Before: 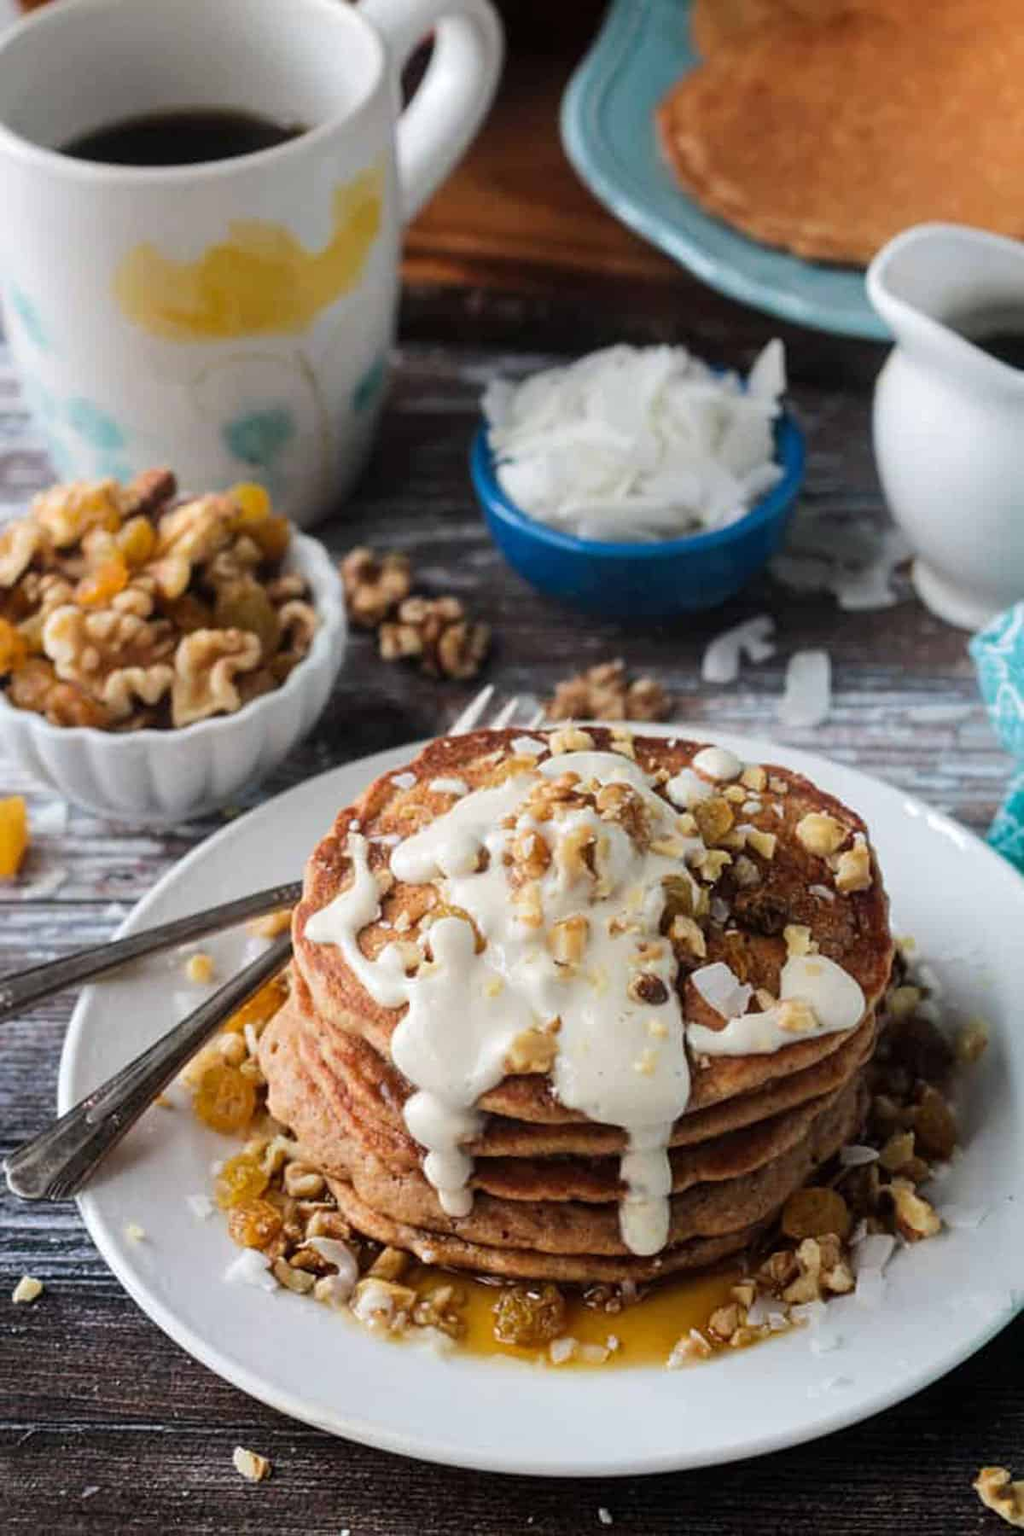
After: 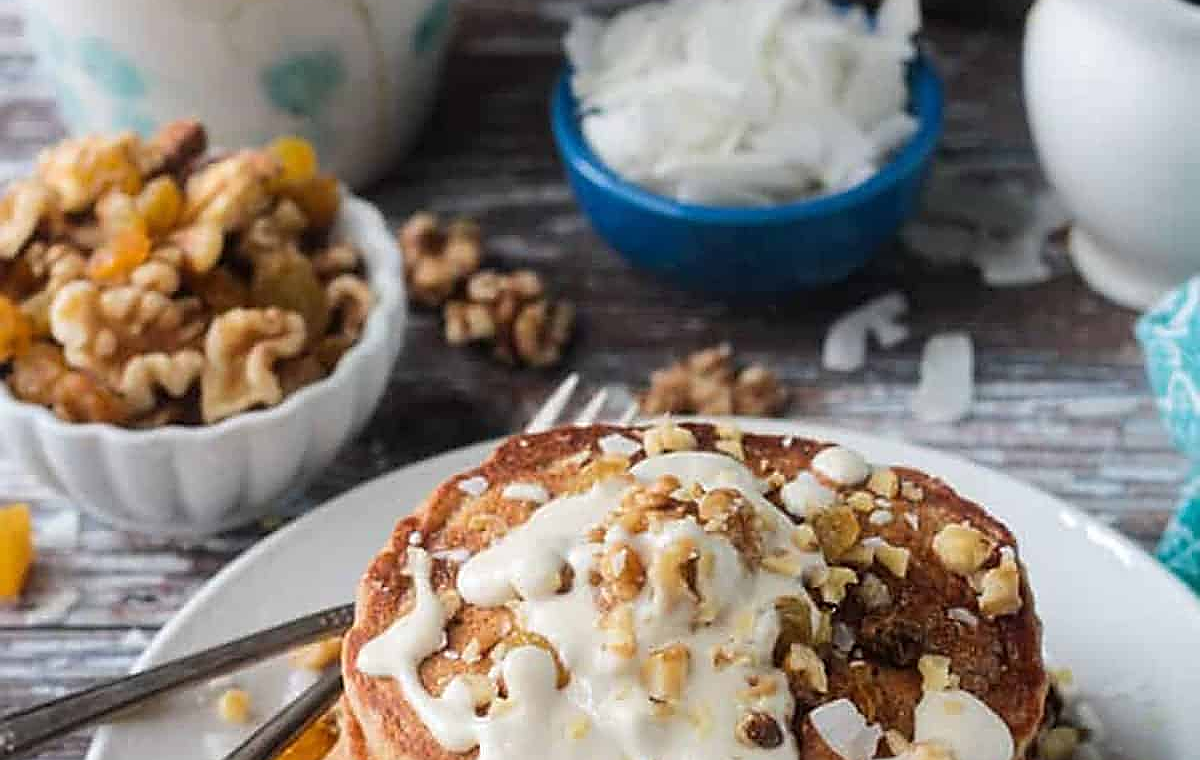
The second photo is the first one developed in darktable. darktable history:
sharpen: radius 1.39, amount 1.257, threshold 0.616
crop and rotate: top 23.841%, bottom 33.92%
